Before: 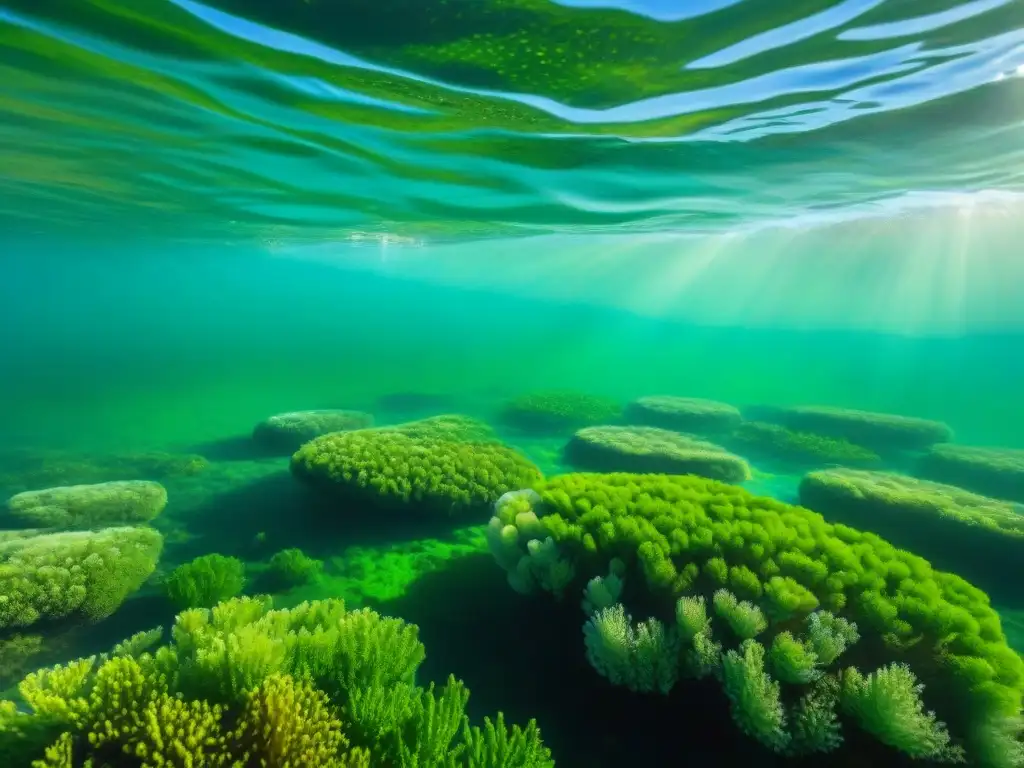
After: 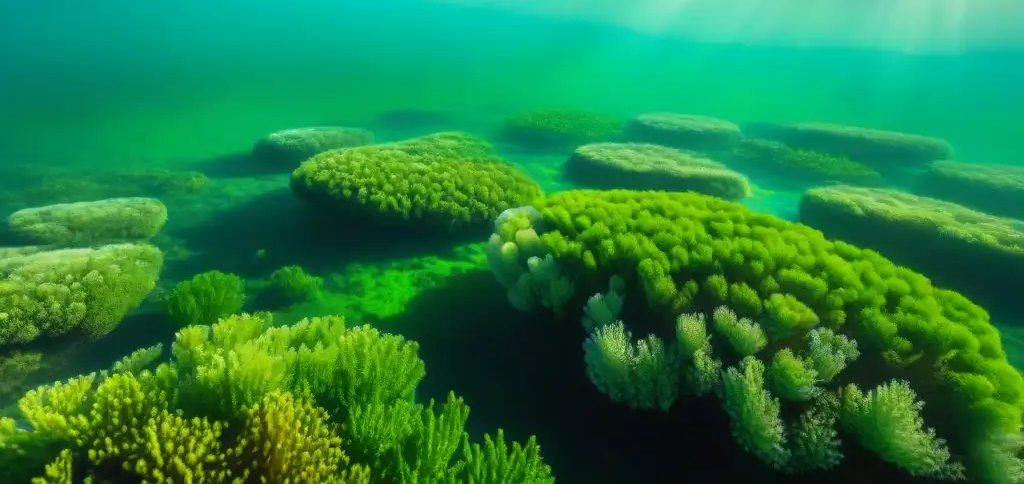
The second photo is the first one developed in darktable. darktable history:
crop and rotate: top 36.883%
